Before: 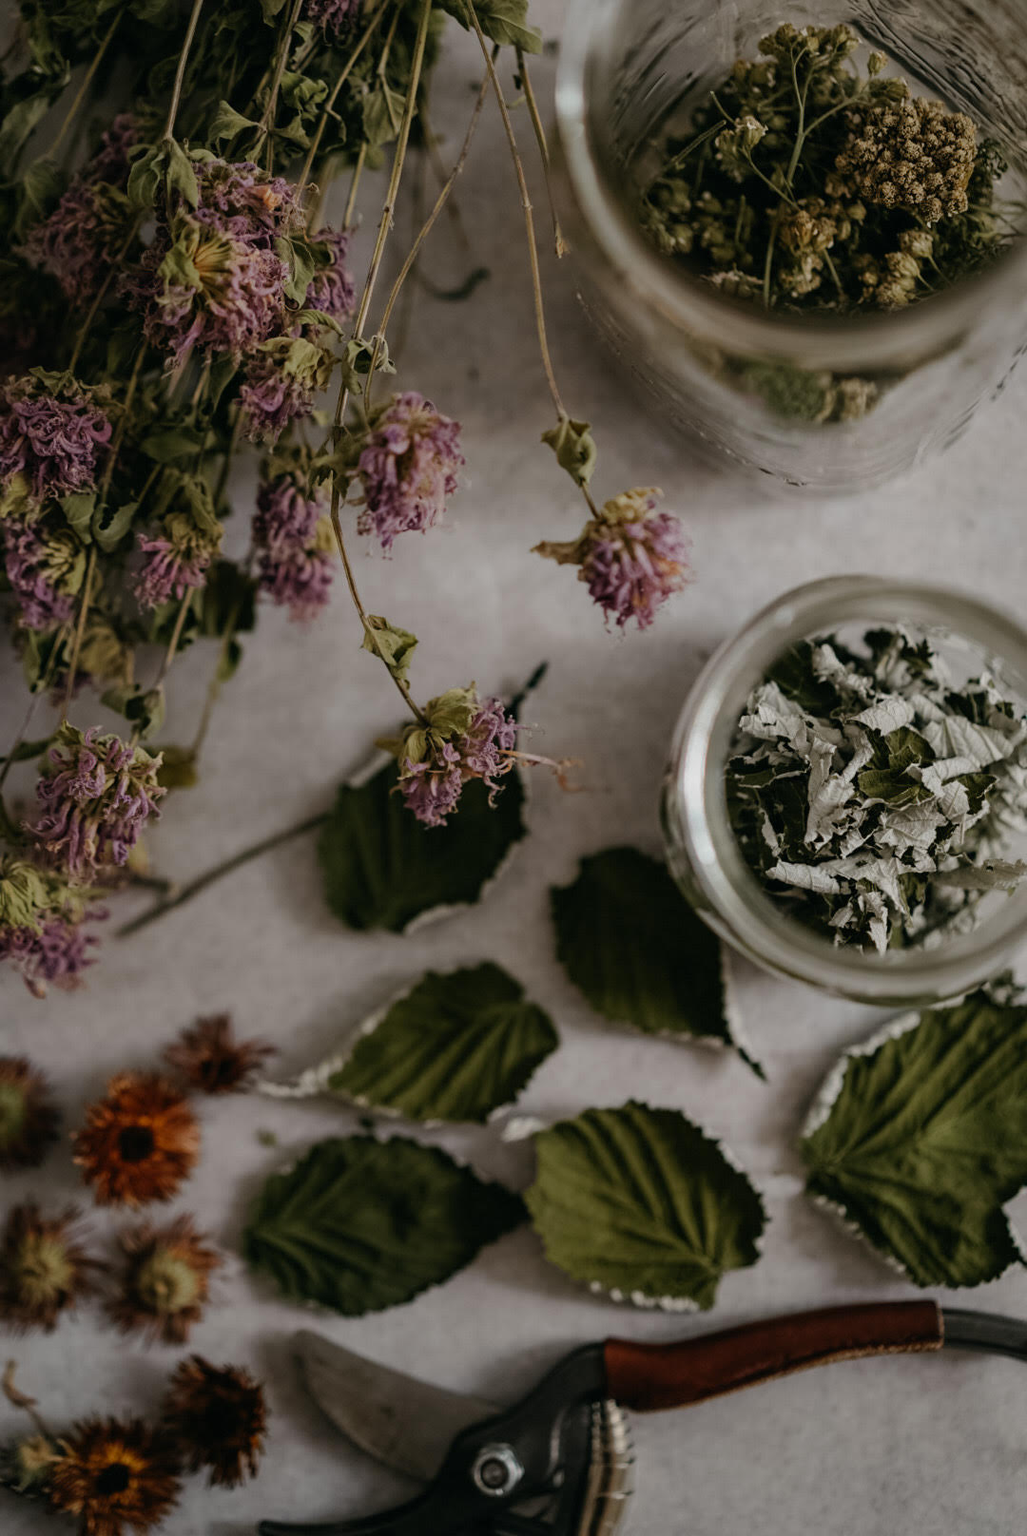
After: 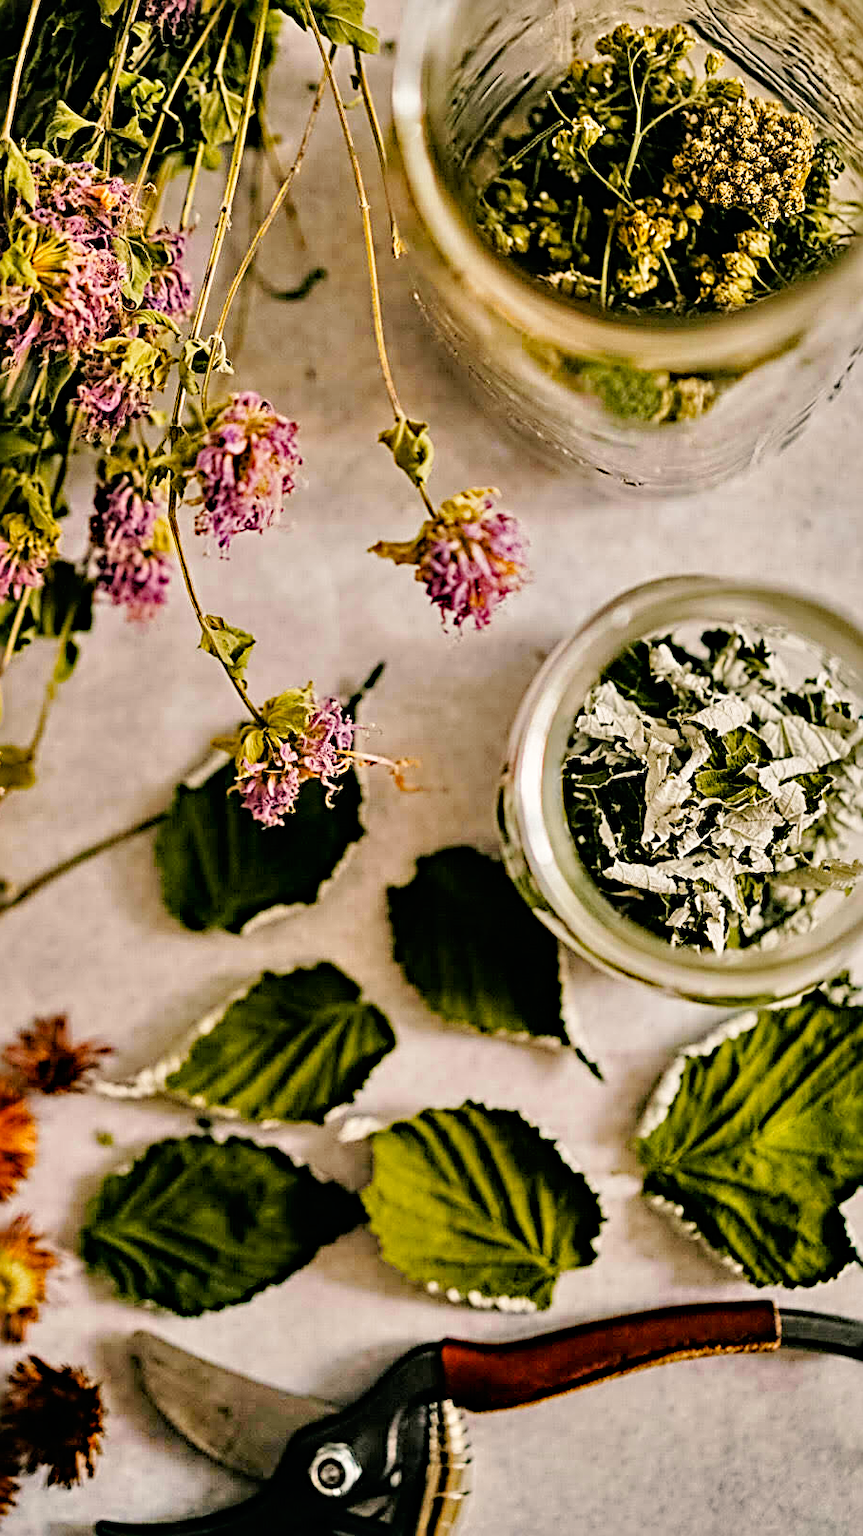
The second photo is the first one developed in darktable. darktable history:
exposure: exposure -0.157 EV, compensate highlight preservation false
sharpen: radius 2.978, amount 0.756
color balance rgb: highlights gain › chroma 3.044%, highlights gain › hue 60.28°, linear chroma grading › mid-tones 7.908%, perceptual saturation grading › global saturation 30.109%
crop: left 15.847%
tone equalizer: -7 EV 0.145 EV, -6 EV 0.574 EV, -5 EV 1.18 EV, -4 EV 1.32 EV, -3 EV 1.18 EV, -2 EV 0.6 EV, -1 EV 0.146 EV
haze removal: strength 0.28, distance 0.247, compatibility mode true, adaptive false
base curve: curves: ch0 [(0, 0) (0.005, 0.002) (0.15, 0.3) (0.4, 0.7) (0.75, 0.95) (1, 1)], preserve colors none
shadows and highlights: soften with gaussian
